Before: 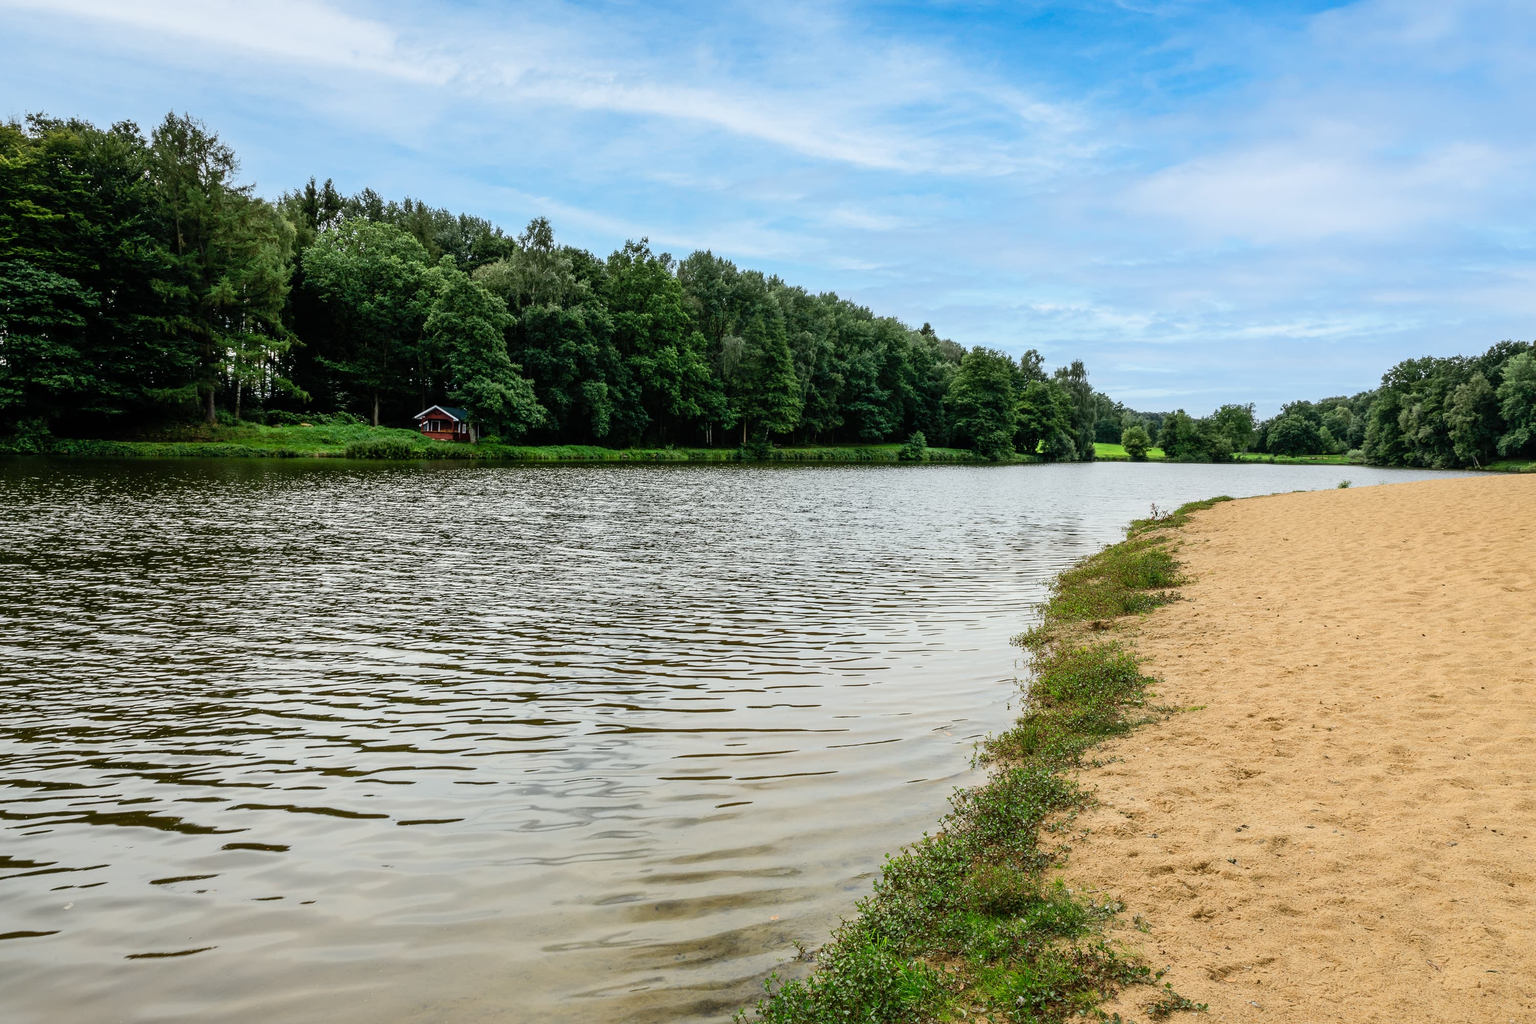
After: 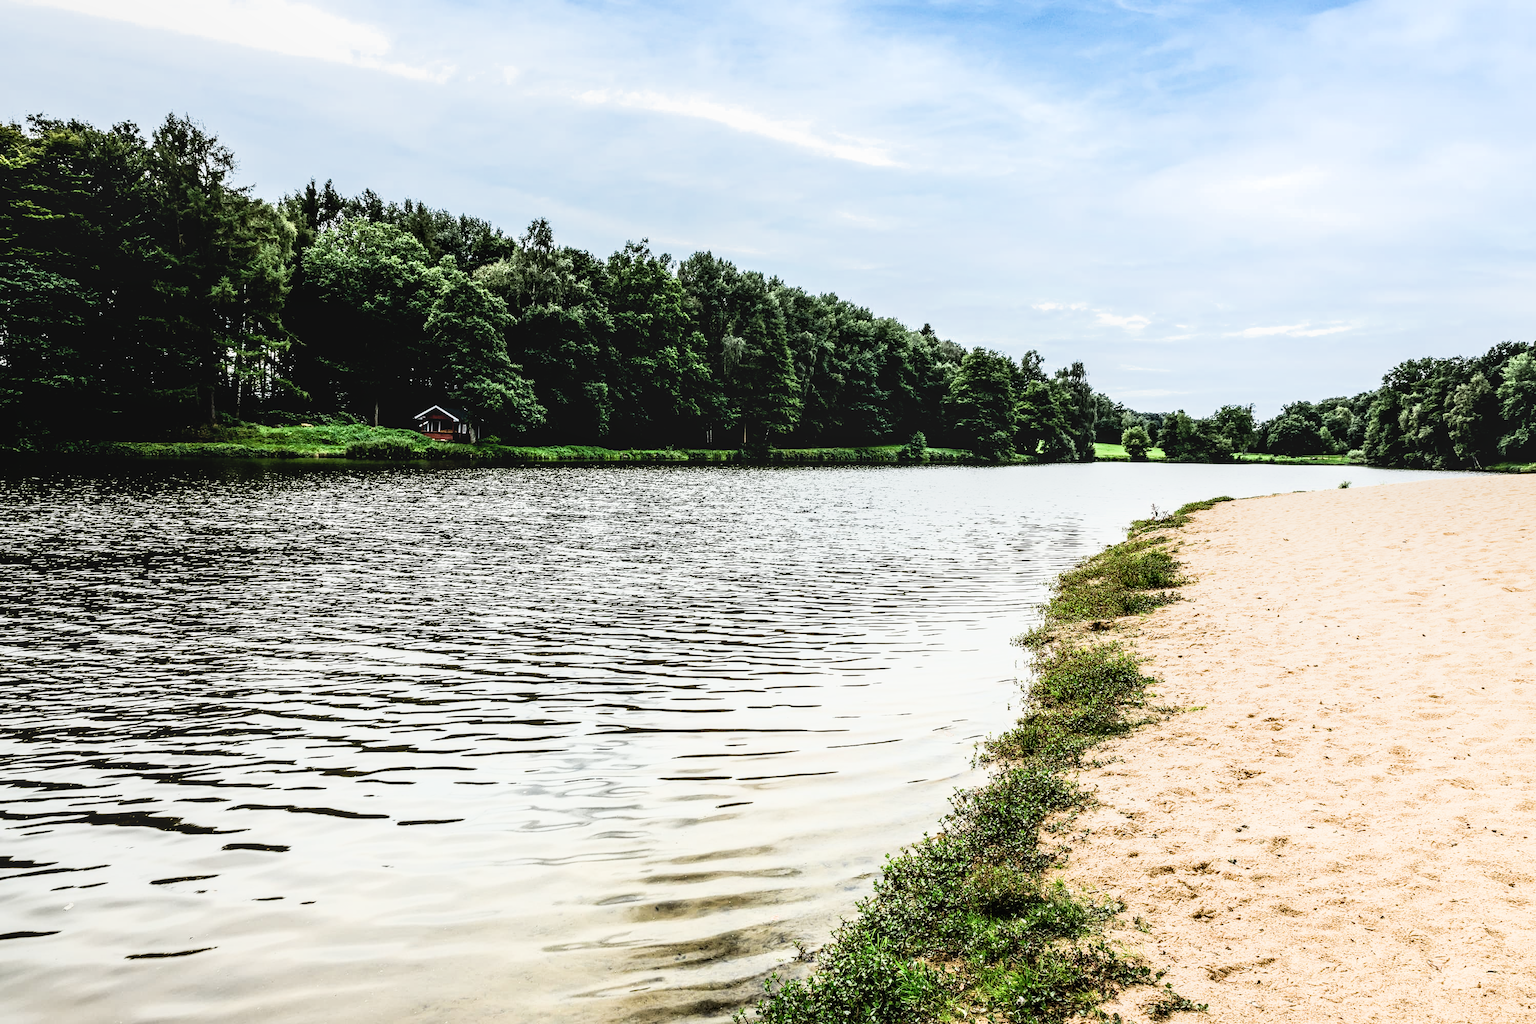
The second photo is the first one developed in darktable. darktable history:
filmic rgb: black relative exposure -7.5 EV, white relative exposure 5 EV, hardness 3.34, contrast 1.297
color balance rgb: linear chroma grading › global chroma -14.585%, perceptual saturation grading › global saturation 20%, perceptual saturation grading › highlights -49.967%, perceptual saturation grading › shadows 25.739%, perceptual brilliance grading › highlights 74.223%, perceptual brilliance grading › shadows -29.753%
tone equalizer: smoothing diameter 24.8%, edges refinement/feathering 10.26, preserve details guided filter
local contrast: on, module defaults
